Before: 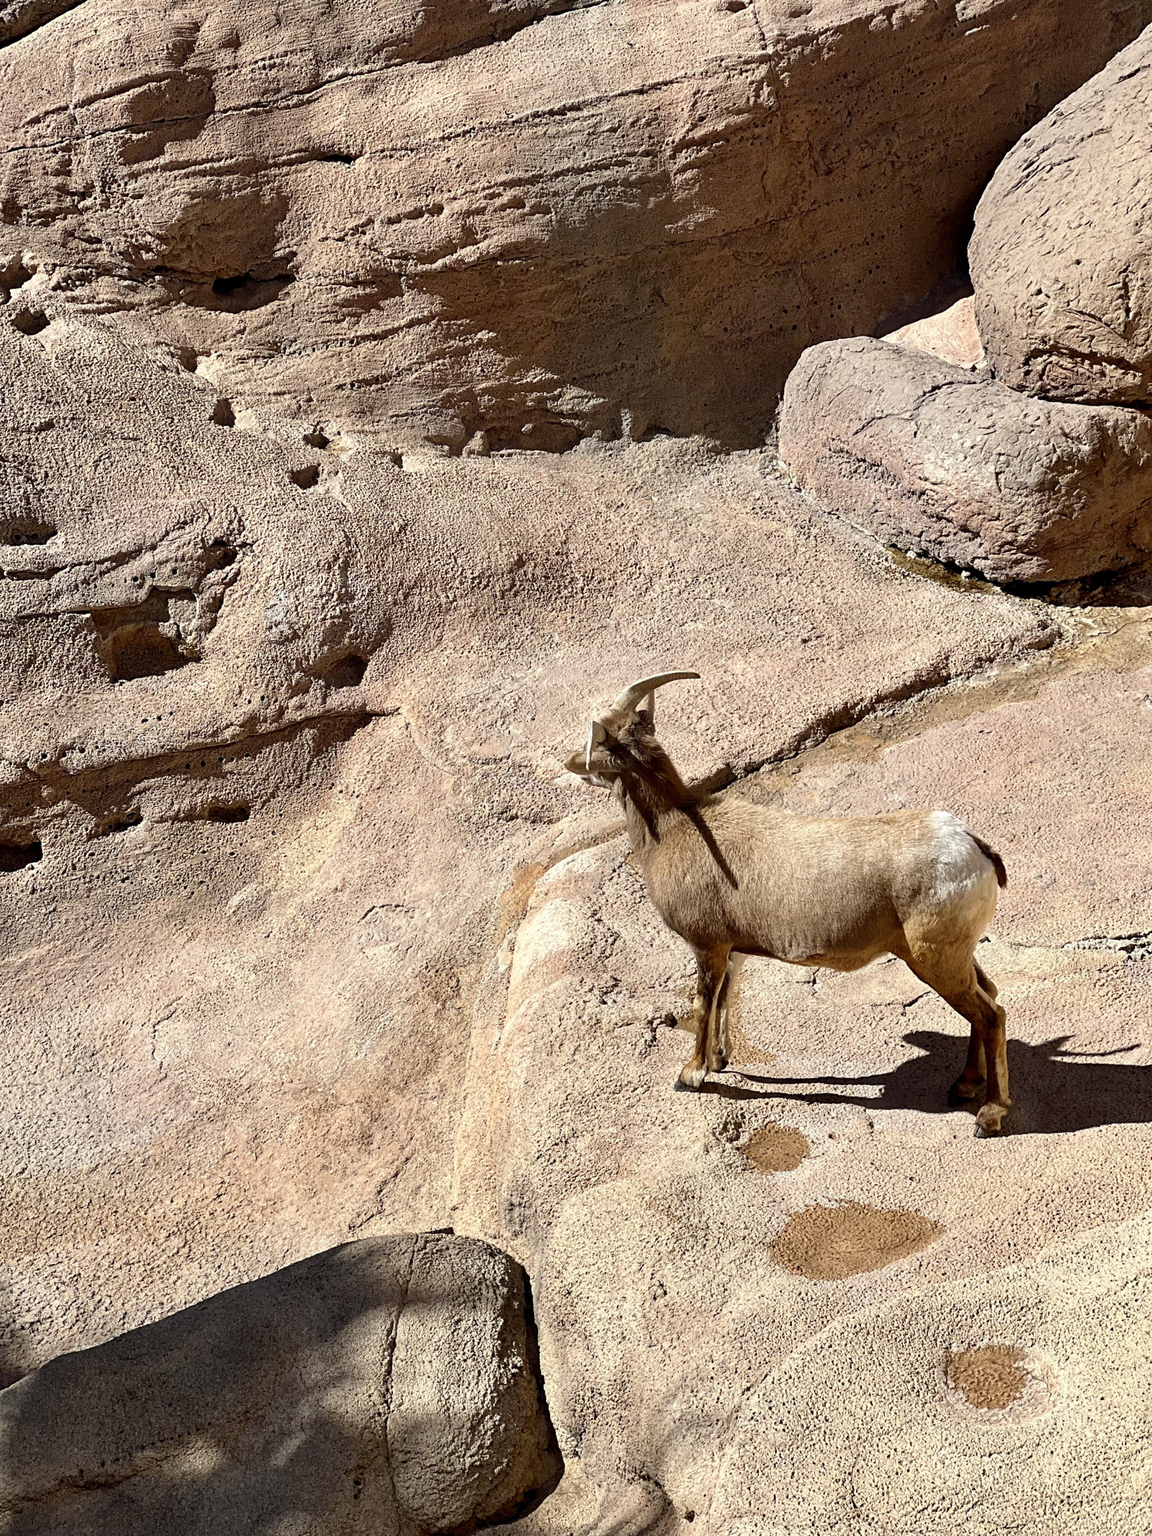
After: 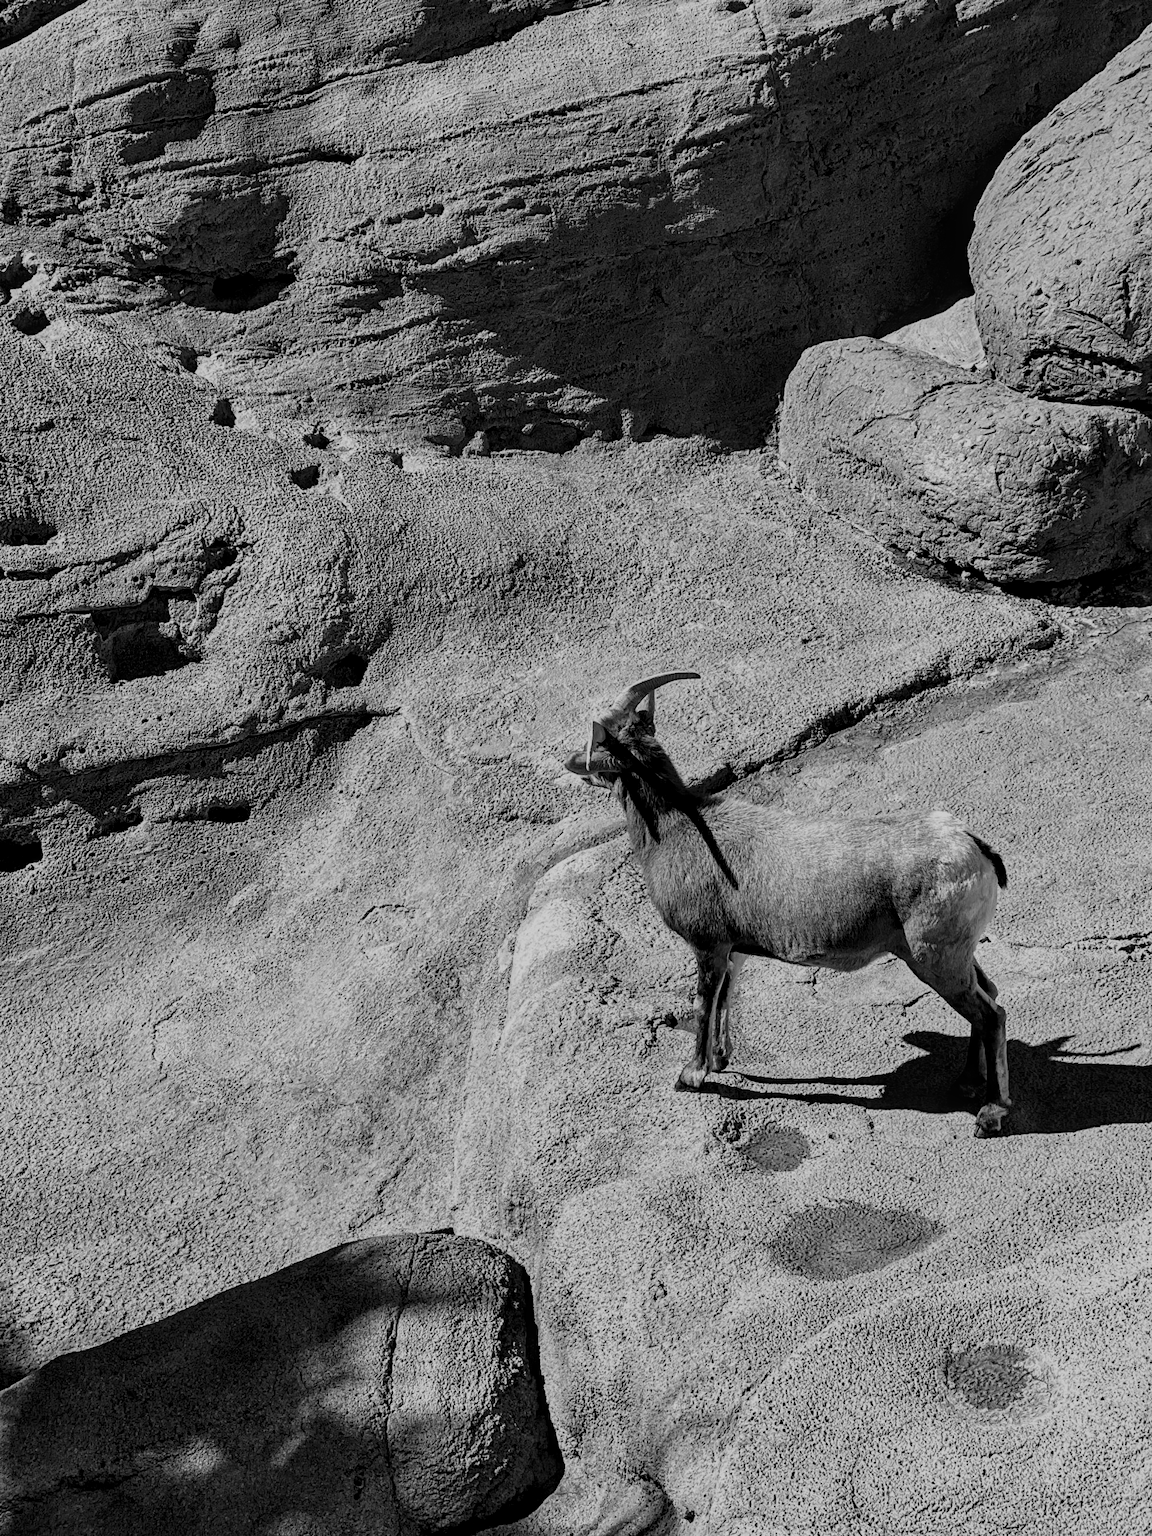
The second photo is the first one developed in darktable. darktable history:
contrast brightness saturation: brightness -0.2, saturation 0.08
local contrast: on, module defaults
filmic rgb: black relative exposure -7.65 EV, white relative exposure 4.56 EV, hardness 3.61, contrast 1.05
monochrome: on, module defaults
